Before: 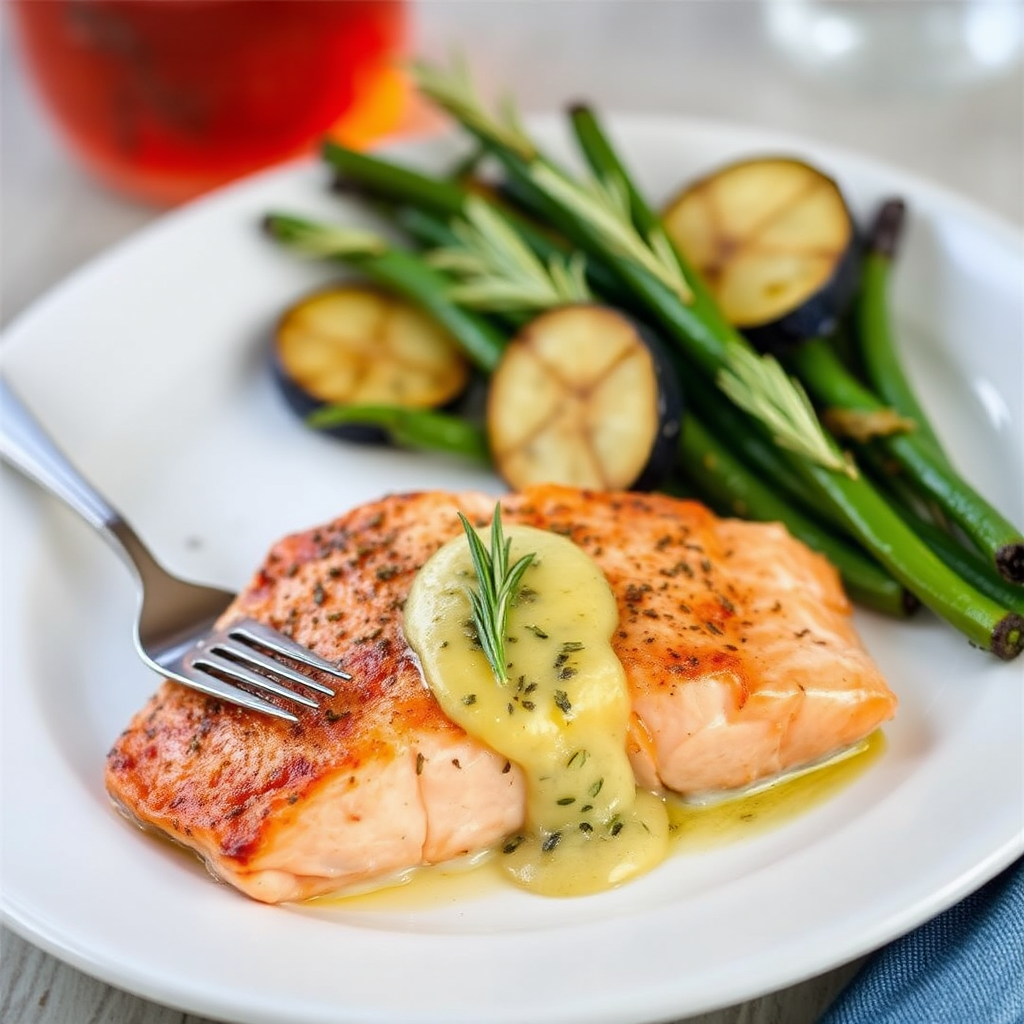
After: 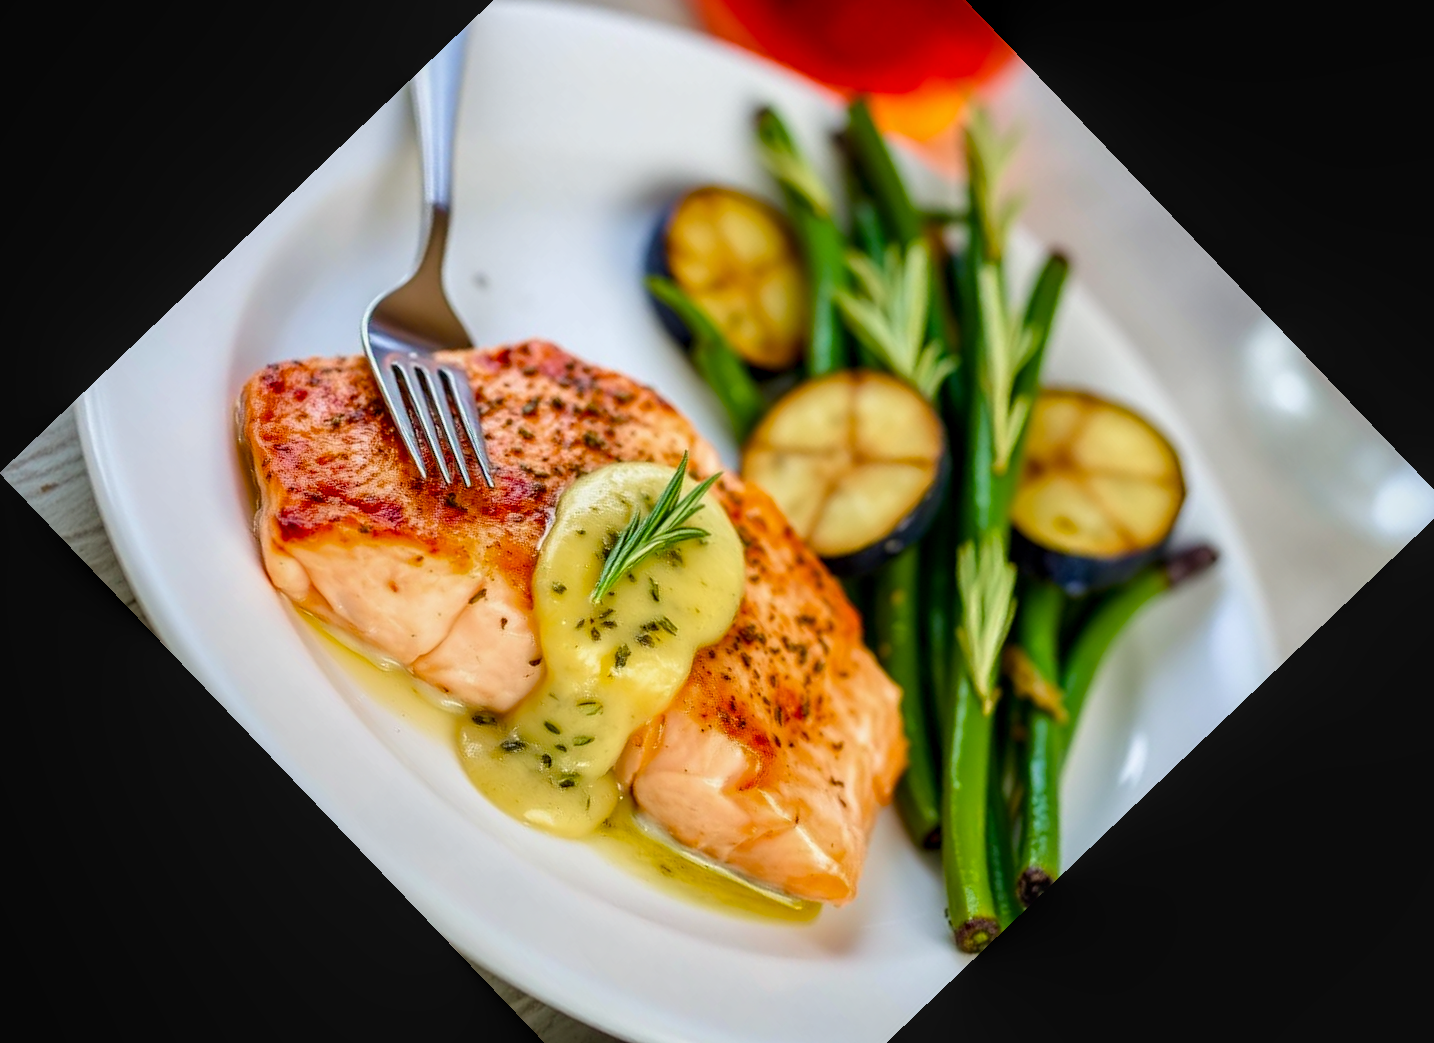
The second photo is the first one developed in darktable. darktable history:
crop and rotate: angle -46.26°, top 16.234%, right 0.912%, bottom 11.704%
velvia: on, module defaults
color balance rgb: perceptual saturation grading › global saturation 35%, perceptual saturation grading › highlights -30%, perceptual saturation grading › shadows 35%, perceptual brilliance grading › global brilliance 3%, perceptual brilliance grading › highlights -3%, perceptual brilliance grading › shadows 3%
local contrast: on, module defaults
